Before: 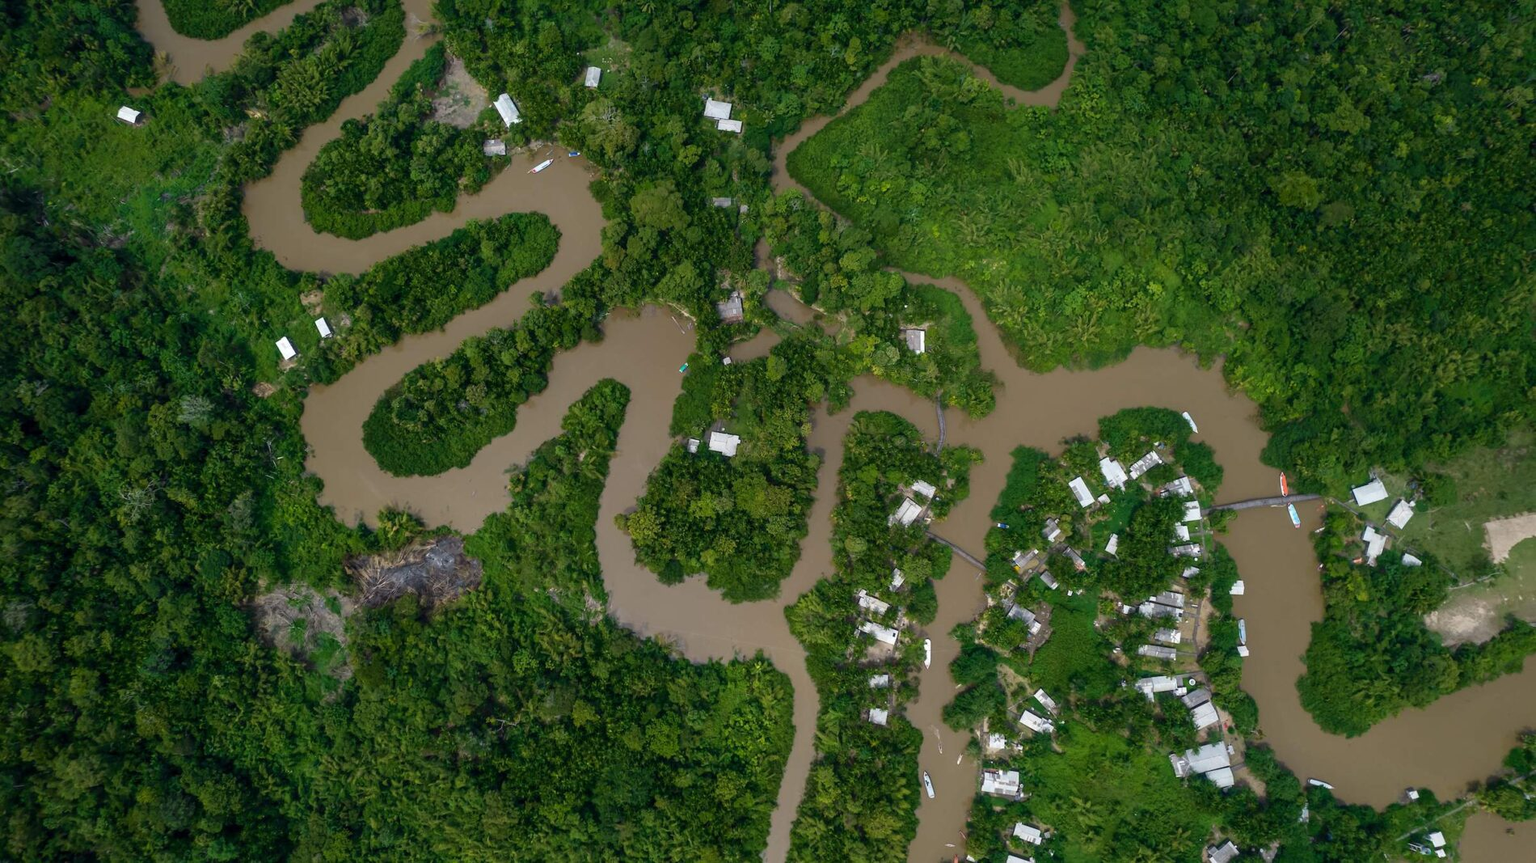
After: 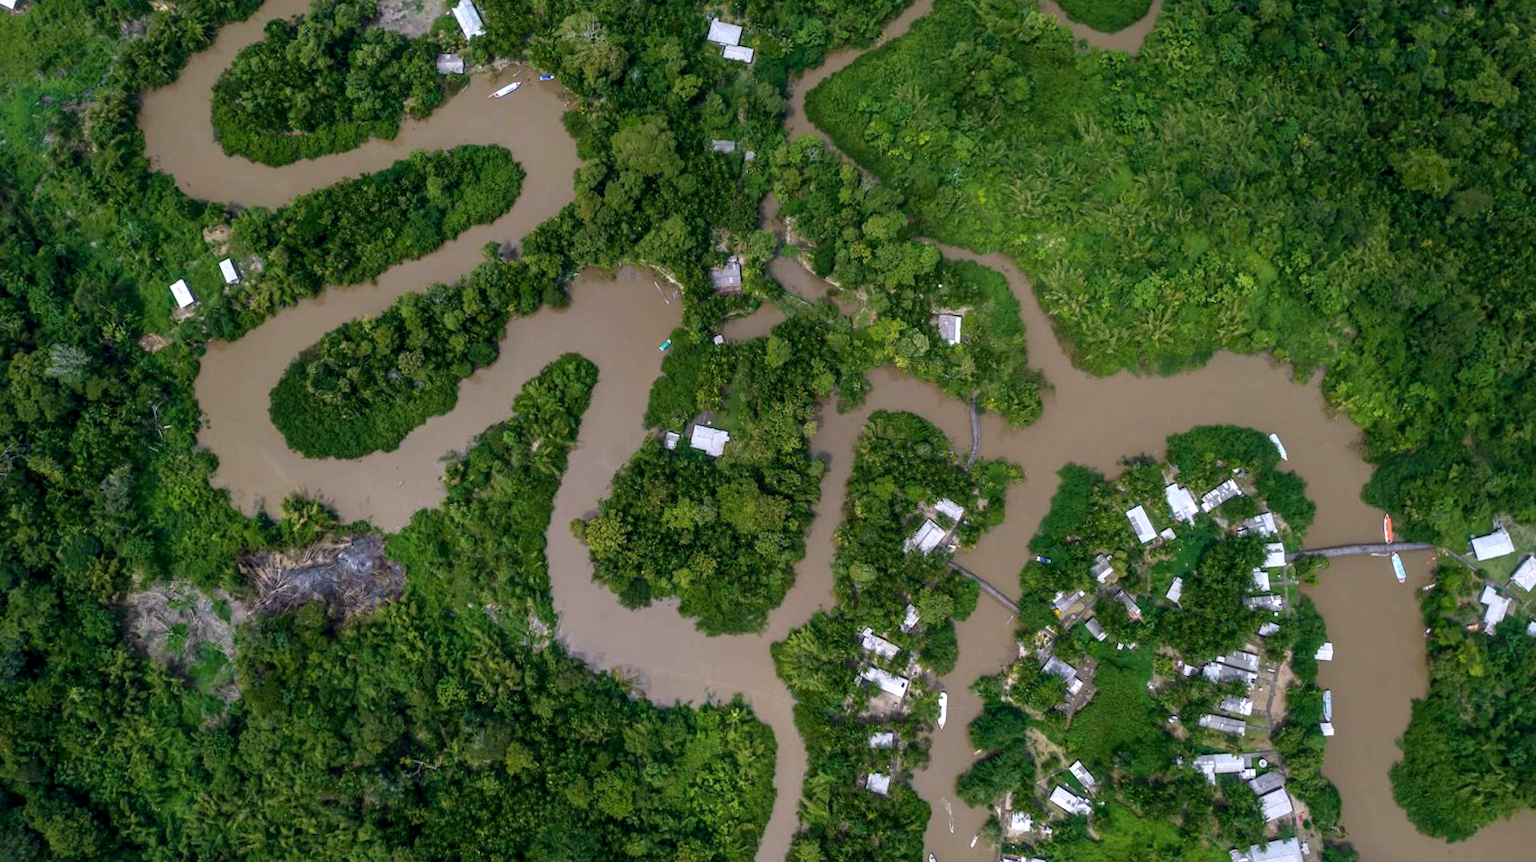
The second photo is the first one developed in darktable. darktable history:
white balance: red 1.004, blue 1.096
local contrast: on, module defaults
exposure: exposure 0.161 EV, compensate highlight preservation false
crop and rotate: angle -3.27°, left 5.211%, top 5.211%, right 4.607%, bottom 4.607%
